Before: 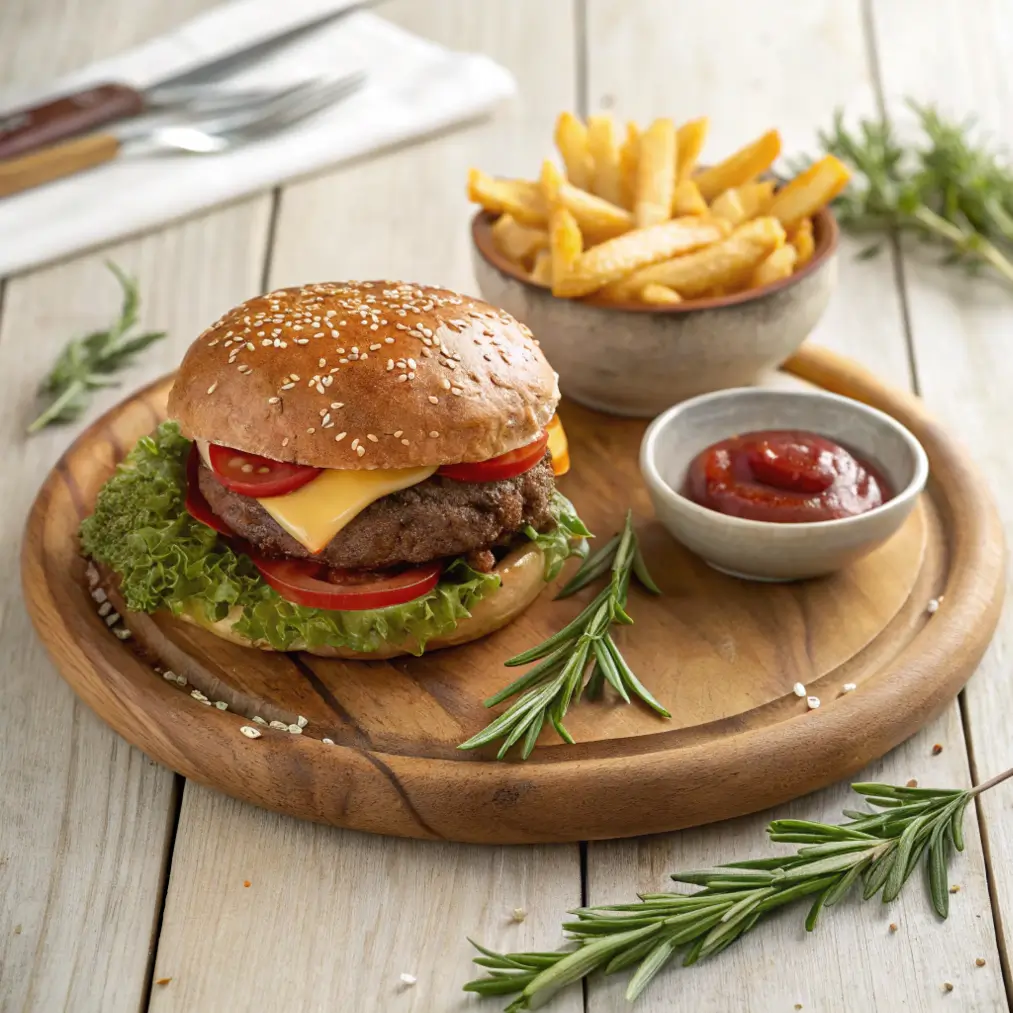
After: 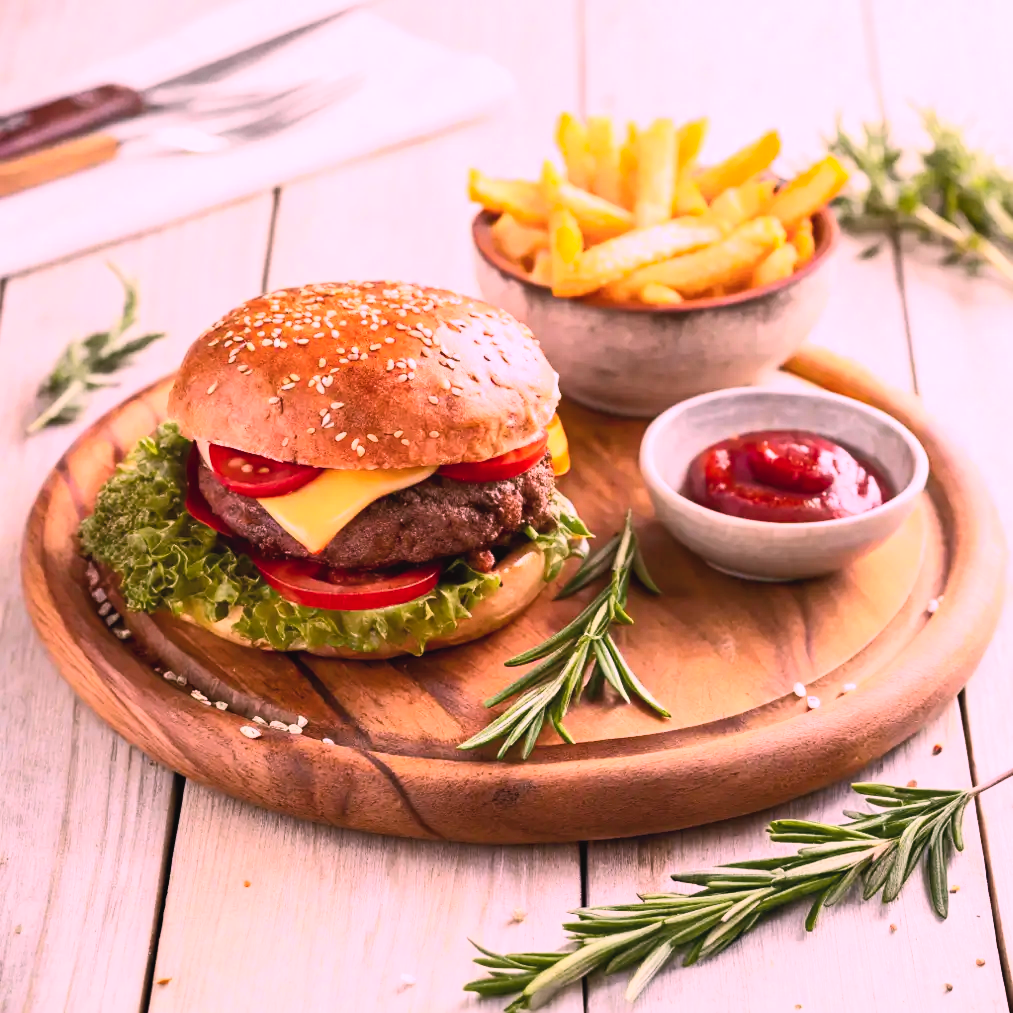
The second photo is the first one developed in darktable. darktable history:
color balance rgb: linear chroma grading › global chroma 10%, global vibrance 10%, contrast 15%, saturation formula JzAzBz (2021)
tone curve: curves: ch0 [(0, 0.026) (0.172, 0.194) (0.398, 0.437) (0.469, 0.544) (0.612, 0.741) (0.845, 0.926) (1, 0.968)]; ch1 [(0, 0) (0.437, 0.453) (0.472, 0.467) (0.502, 0.502) (0.531, 0.537) (0.574, 0.583) (0.617, 0.64) (0.699, 0.749) (0.859, 0.919) (1, 1)]; ch2 [(0, 0) (0.33, 0.301) (0.421, 0.443) (0.476, 0.502) (0.511, 0.504) (0.553, 0.55) (0.595, 0.586) (0.664, 0.664) (1, 1)], color space Lab, independent channels, preserve colors none
white balance: red 1.188, blue 1.11
